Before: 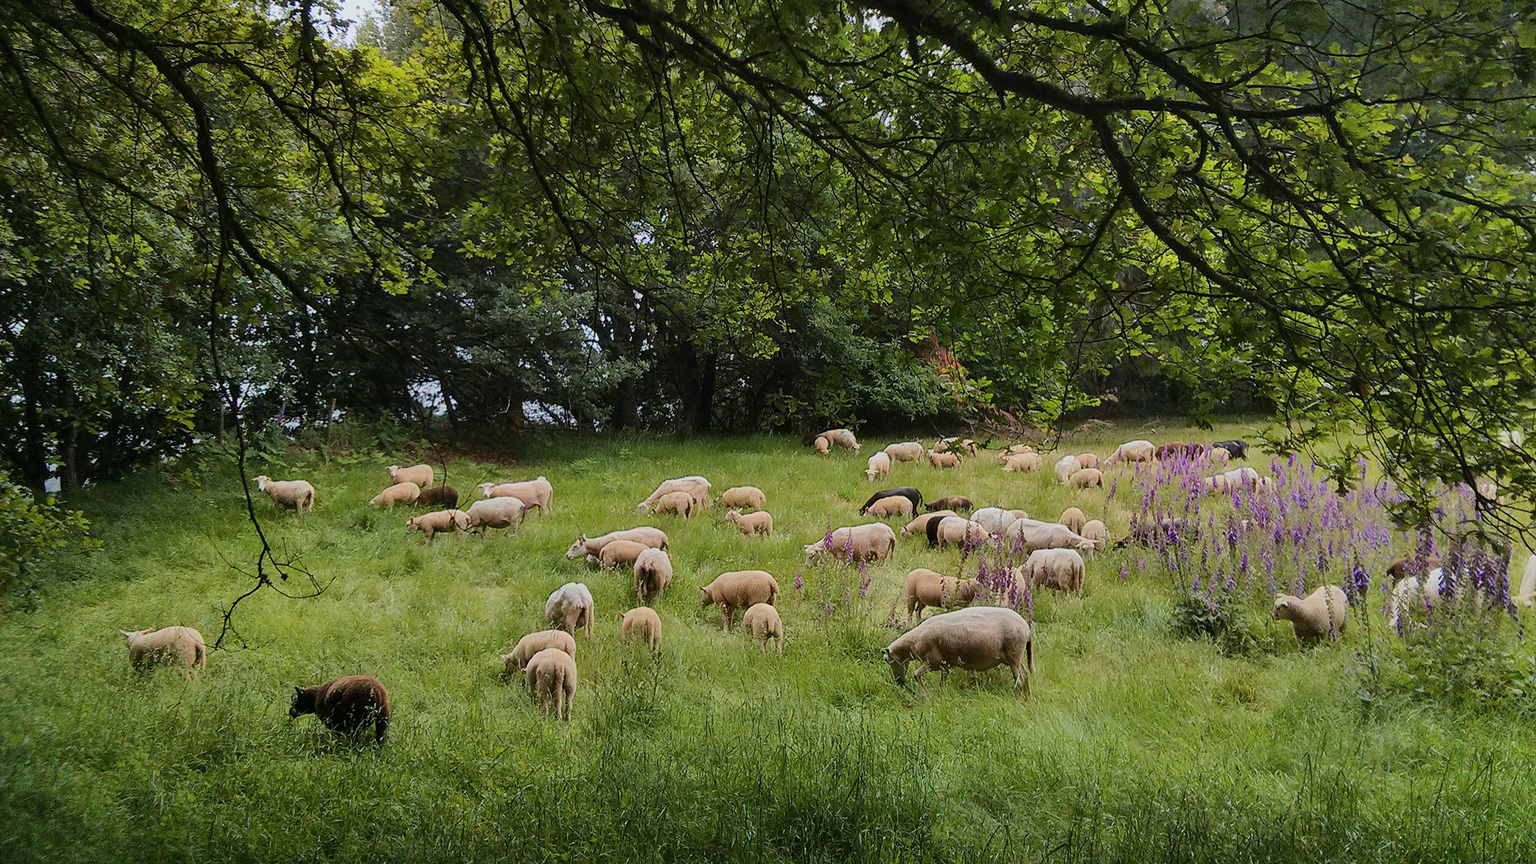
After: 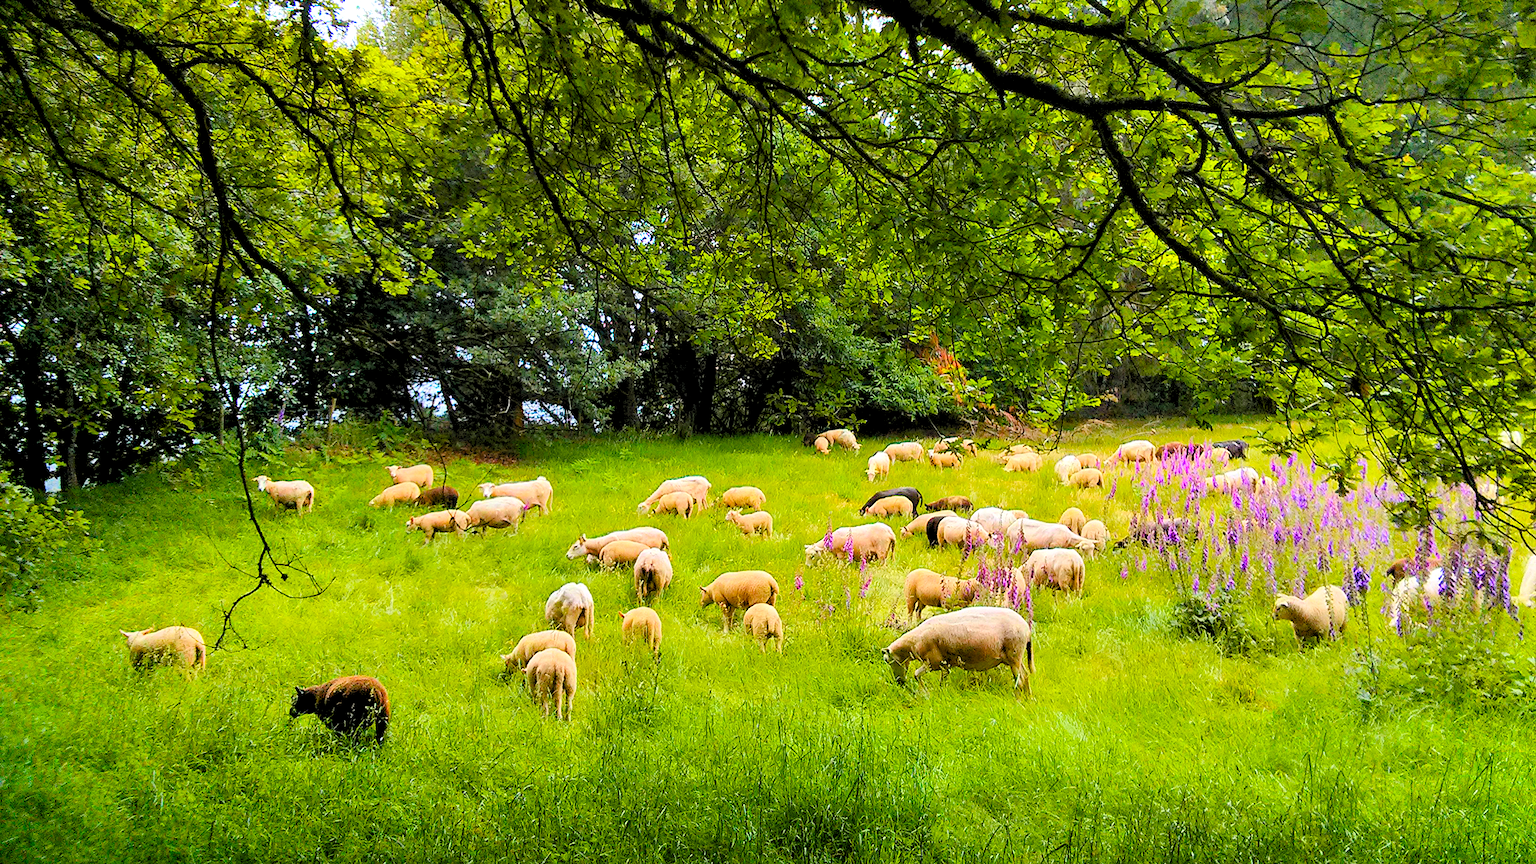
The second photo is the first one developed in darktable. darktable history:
color balance rgb: linear chroma grading › global chroma 20%, perceptual saturation grading › global saturation 25%, perceptual brilliance grading › global brilliance 20%, global vibrance 20%
levels: levels [0.093, 0.434, 0.988]
